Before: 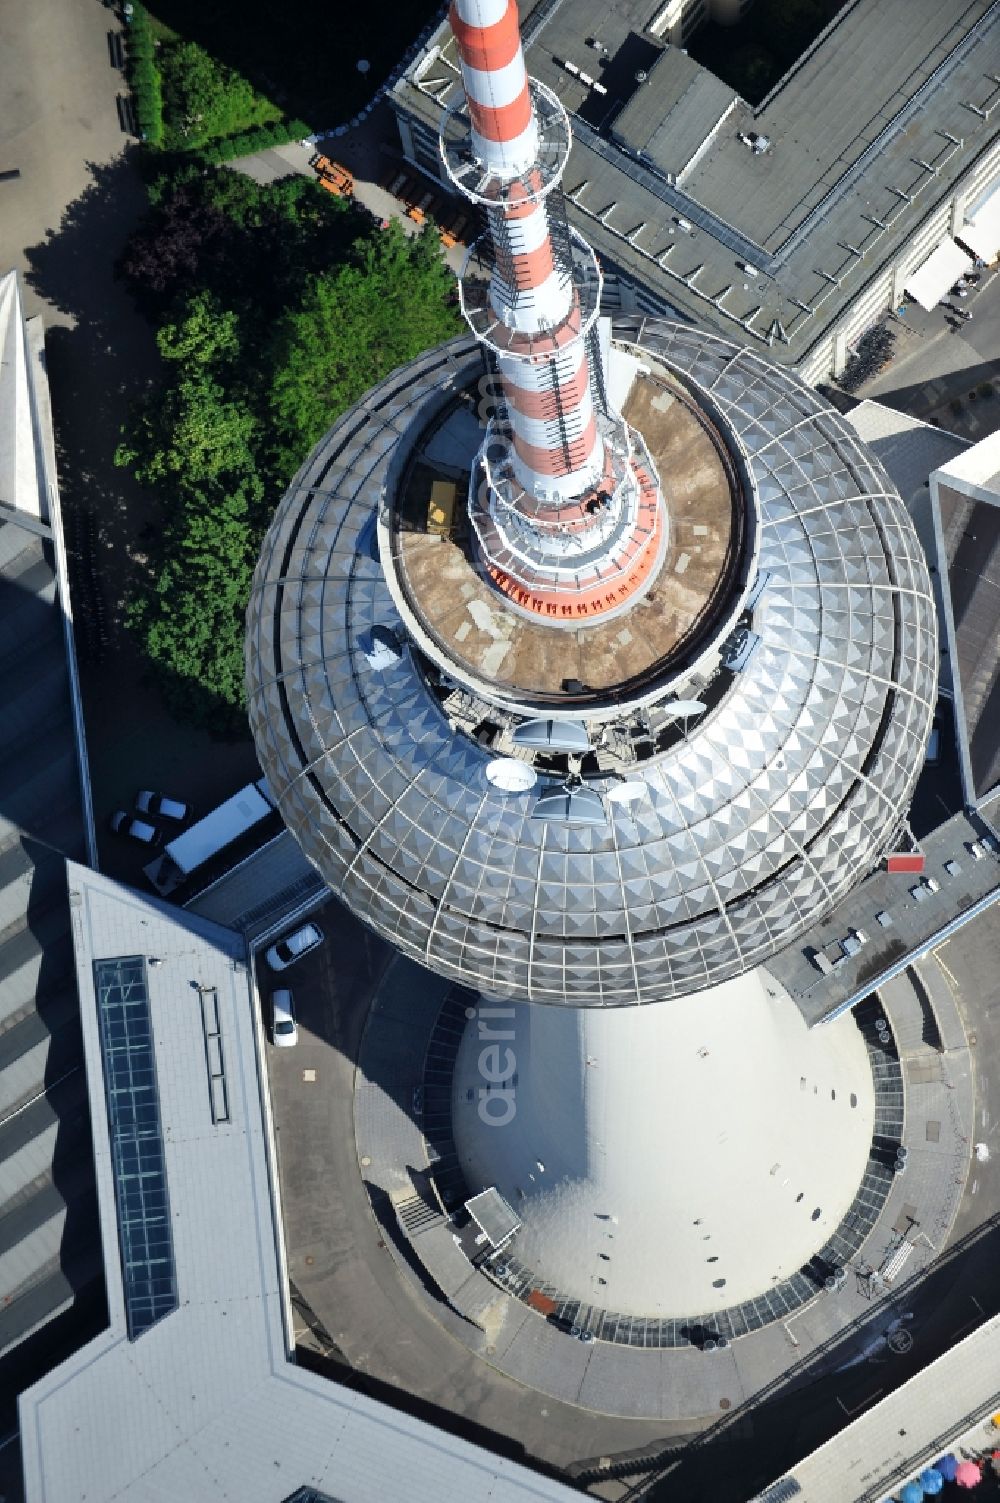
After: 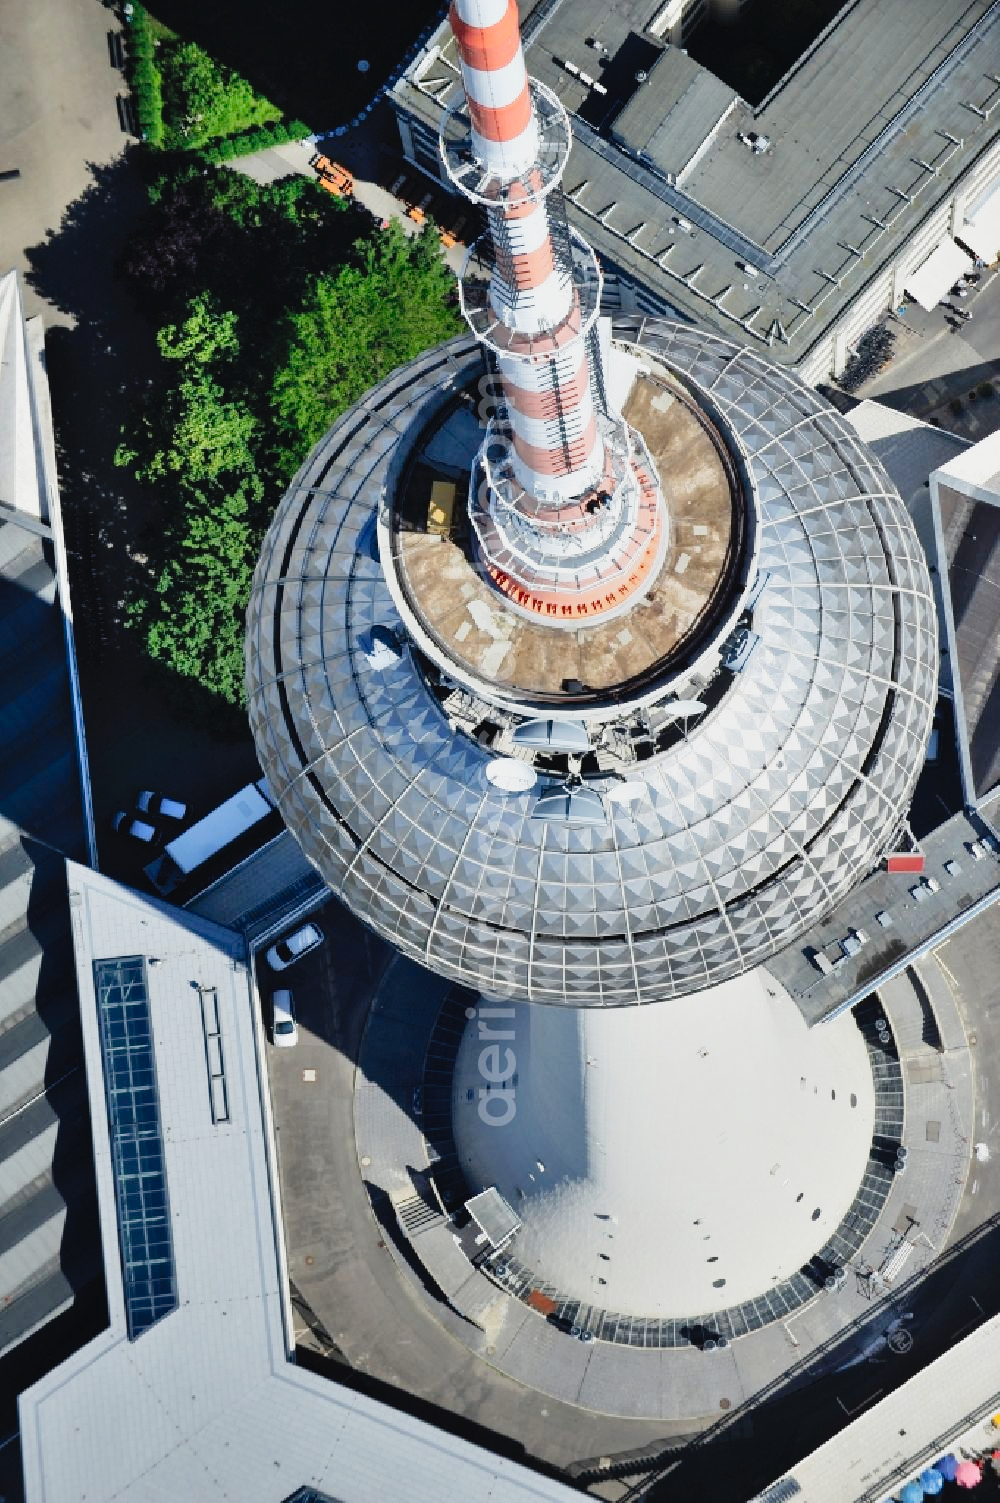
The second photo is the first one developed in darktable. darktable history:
shadows and highlights: soften with gaussian
tone curve: curves: ch0 [(0, 0.022) (0.114, 0.088) (0.282, 0.316) (0.446, 0.511) (0.613, 0.693) (0.786, 0.843) (0.999, 0.949)]; ch1 [(0, 0) (0.395, 0.343) (0.463, 0.427) (0.486, 0.474) (0.503, 0.5) (0.535, 0.522) (0.555, 0.546) (0.594, 0.614) (0.755, 0.793) (1, 1)]; ch2 [(0, 0) (0.369, 0.388) (0.449, 0.431) (0.501, 0.5) (0.528, 0.517) (0.561, 0.598) (0.697, 0.721) (1, 1)], preserve colors none
